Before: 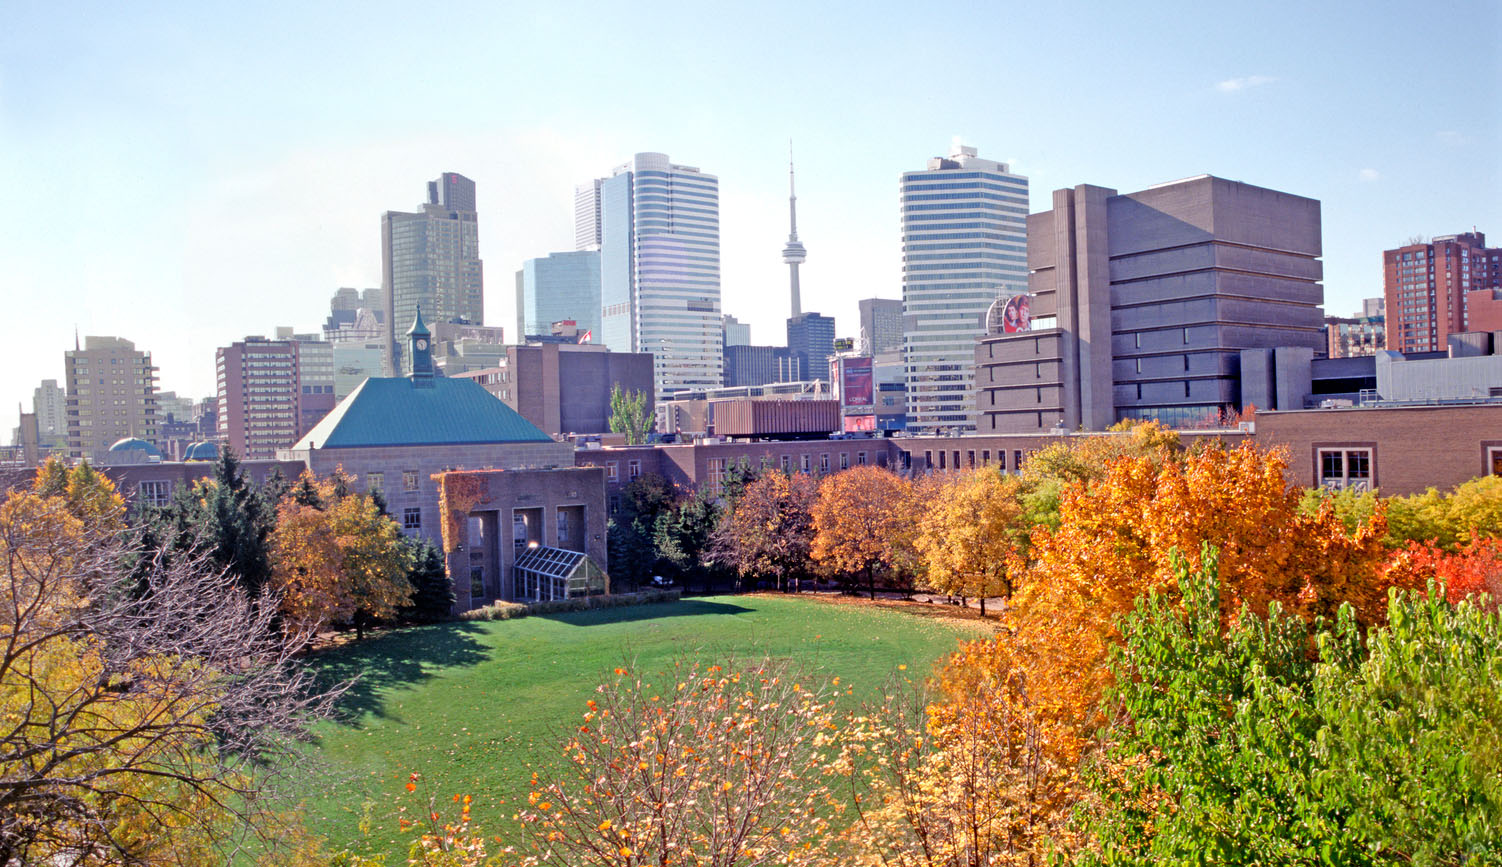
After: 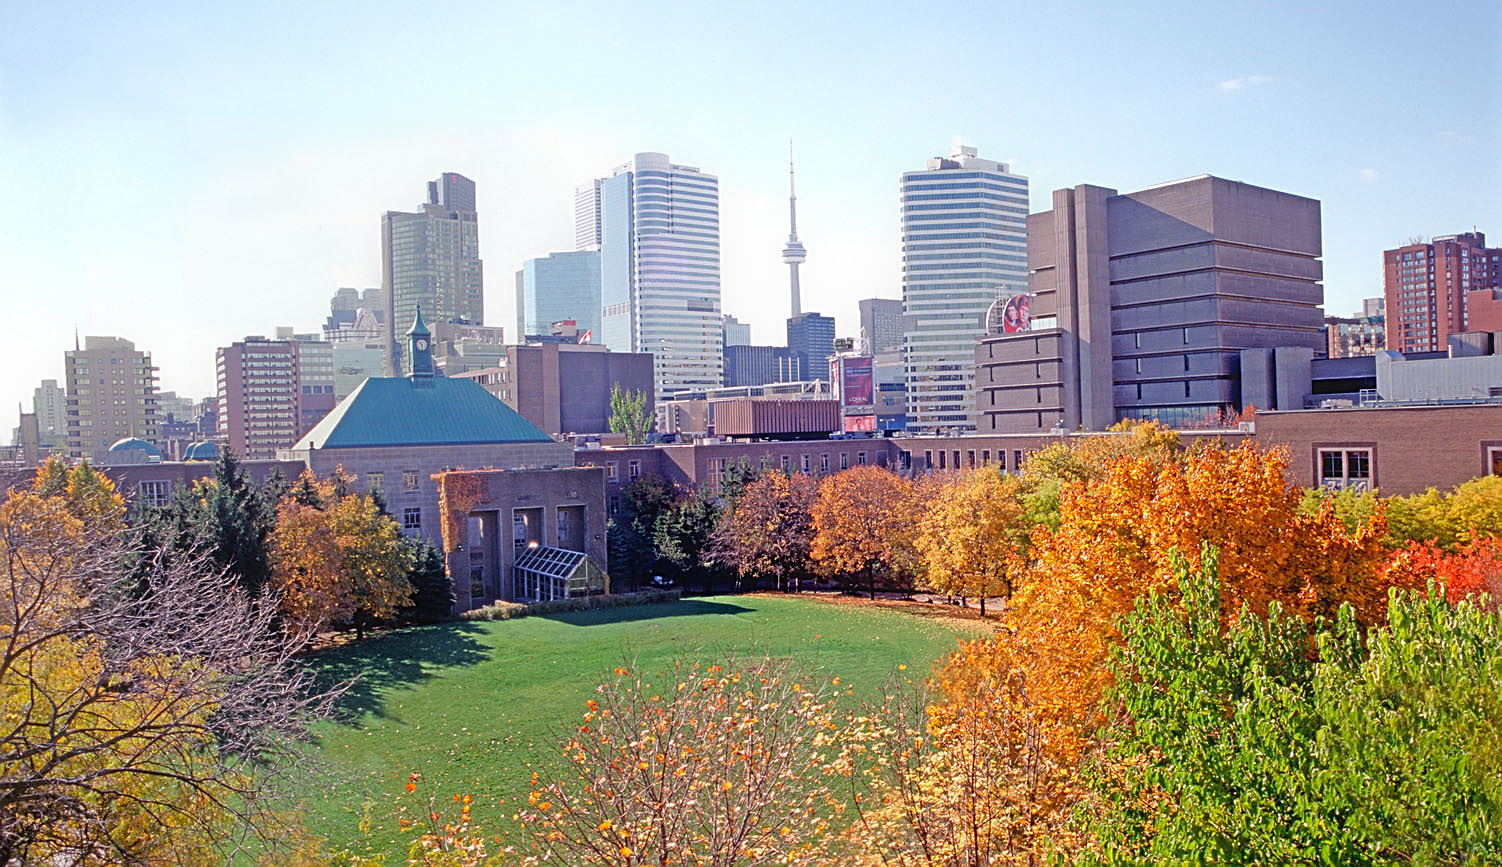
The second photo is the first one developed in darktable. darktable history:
sharpen: on, module defaults
contrast equalizer: y [[0.5, 0.486, 0.447, 0.446, 0.489, 0.5], [0.5 ×6], [0.5 ×6], [0 ×6], [0 ×6]]
